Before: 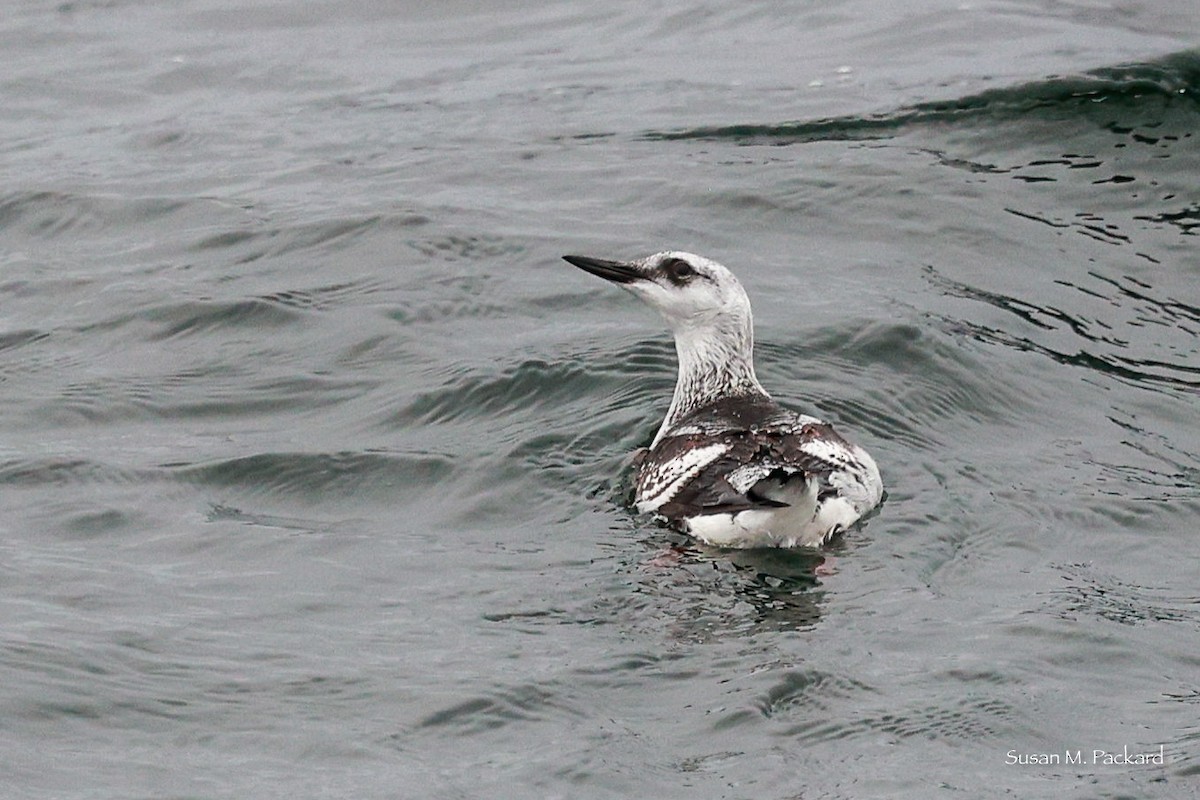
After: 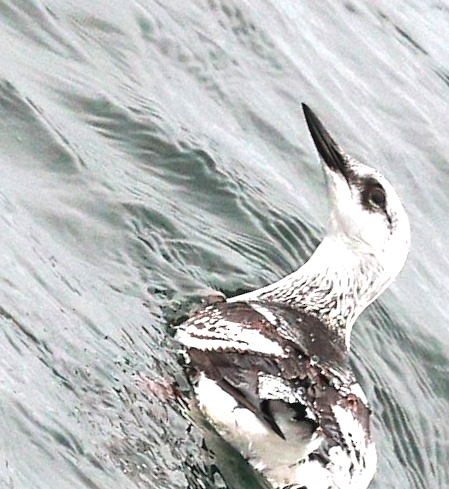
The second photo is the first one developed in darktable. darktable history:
crop and rotate: angle -45.47°, top 16.238%, right 0.786%, bottom 11.727%
exposure: black level correction -0.002, exposure 1.114 EV, compensate highlight preservation false
